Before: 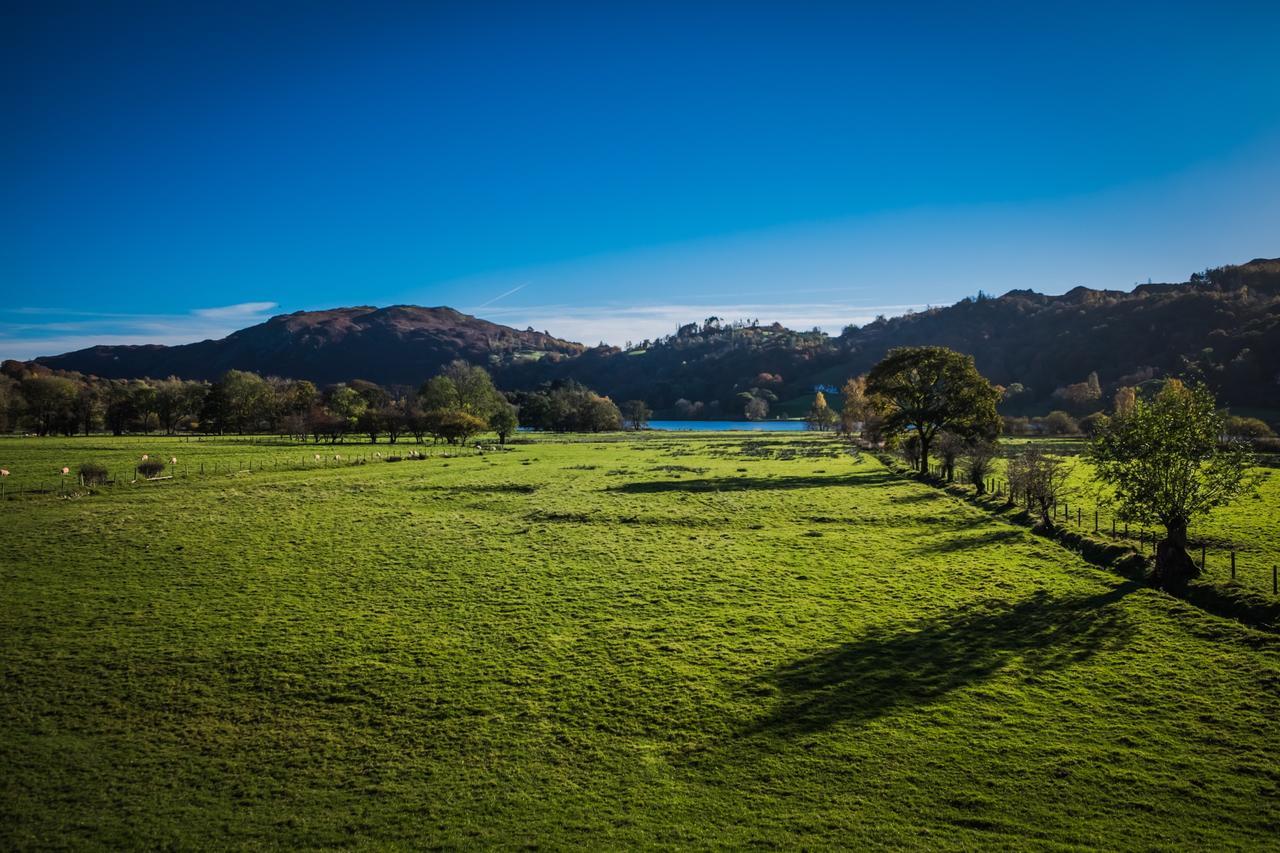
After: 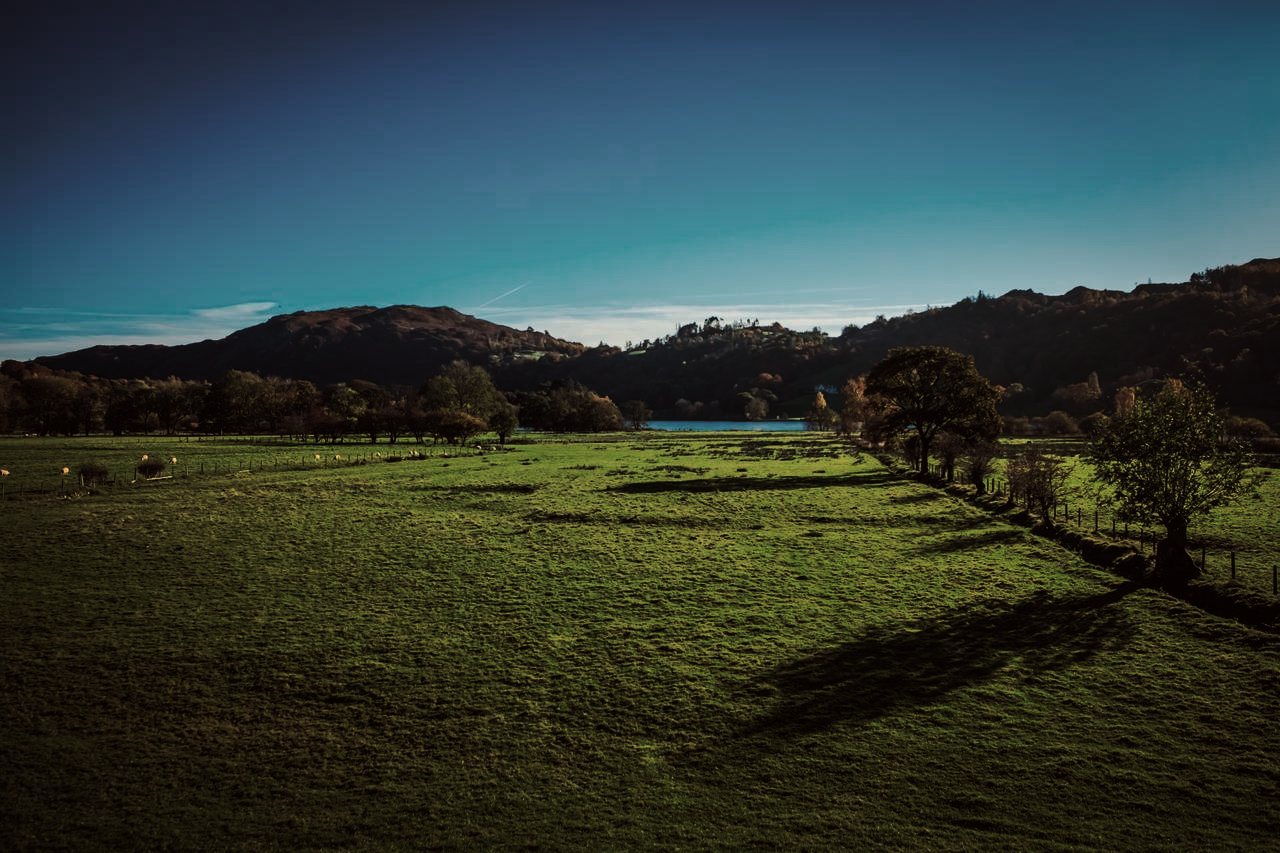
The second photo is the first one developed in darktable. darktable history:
tone curve: curves: ch0 [(0, 0) (0.003, 0.006) (0.011, 0.007) (0.025, 0.01) (0.044, 0.015) (0.069, 0.023) (0.1, 0.031) (0.136, 0.045) (0.177, 0.066) (0.224, 0.098) (0.277, 0.139) (0.335, 0.194) (0.399, 0.254) (0.468, 0.346) (0.543, 0.45) (0.623, 0.56) (0.709, 0.667) (0.801, 0.78) (0.898, 0.891) (1, 1)], preserve colors none
color look up table: target L [75.66, 86.86, 79.19, 75.34, 86.77, 75.59, 64.38, 59.83, 57.84, 54.02, 22.56, 201.07, 86.33, 86.02, 68.79, 70.52, 60.43, 64.4, 56.41, 51.14, 48.07, 44.6, 36.55, 42.14, 15.38, 95.84, 90.78, 75.29, 76.01, 68.68, 60.68, 55.47, 58.15, 59.9, 50.72, 47.8, 47.3, 28.03, 32.32, 18.58, 9.179, 79.43, 88.27, 70.61, 75.49, 74.63, 56.58, 43.11, 31.41], target a [-53.11, -1.022, -44.19, -47.69, -13.98, -45.49, -42.48, -31.36, -22.49, -3.461, -18.59, 0, 2.79, 7.947, 21.57, 28.04, 40.57, 10.59, 44.08, 48.43, 13.15, 30.66, 15.04, 34.81, 25.34, -1.892, 10.59, 22.28, 21.14, 11.01, 46.18, 50.24, 8.24, 29.52, 18.25, 38.72, 10.01, 4.184, 30.66, 28, 5.236, -44.97, -6.163, -32, -29.89, -6.396, -2.699, -18.14, -2.875], target b [50.43, 47.78, 7.386, 27.27, 36.29, 17.98, 39.01, 12.07, 15.38, 26.85, 22.55, -0.001, 46.29, 33.8, 29.91, 29.48, 19.74, 25.93, 16.53, 12.02, 13.76, 13.95, 19.45, 11.77, 11.85, 7.749, 1.726, 30.06, -3.116, 12.25, 13.43, 14.55, -19.75, -20.35, -1.605, 7.159, -25.61, 8.147, 6.456, -15.35, 3.871, 8.443, -6.429, -0.664, -8.403, -12.98, 0.628, -0.437, -12.64], num patches 49
